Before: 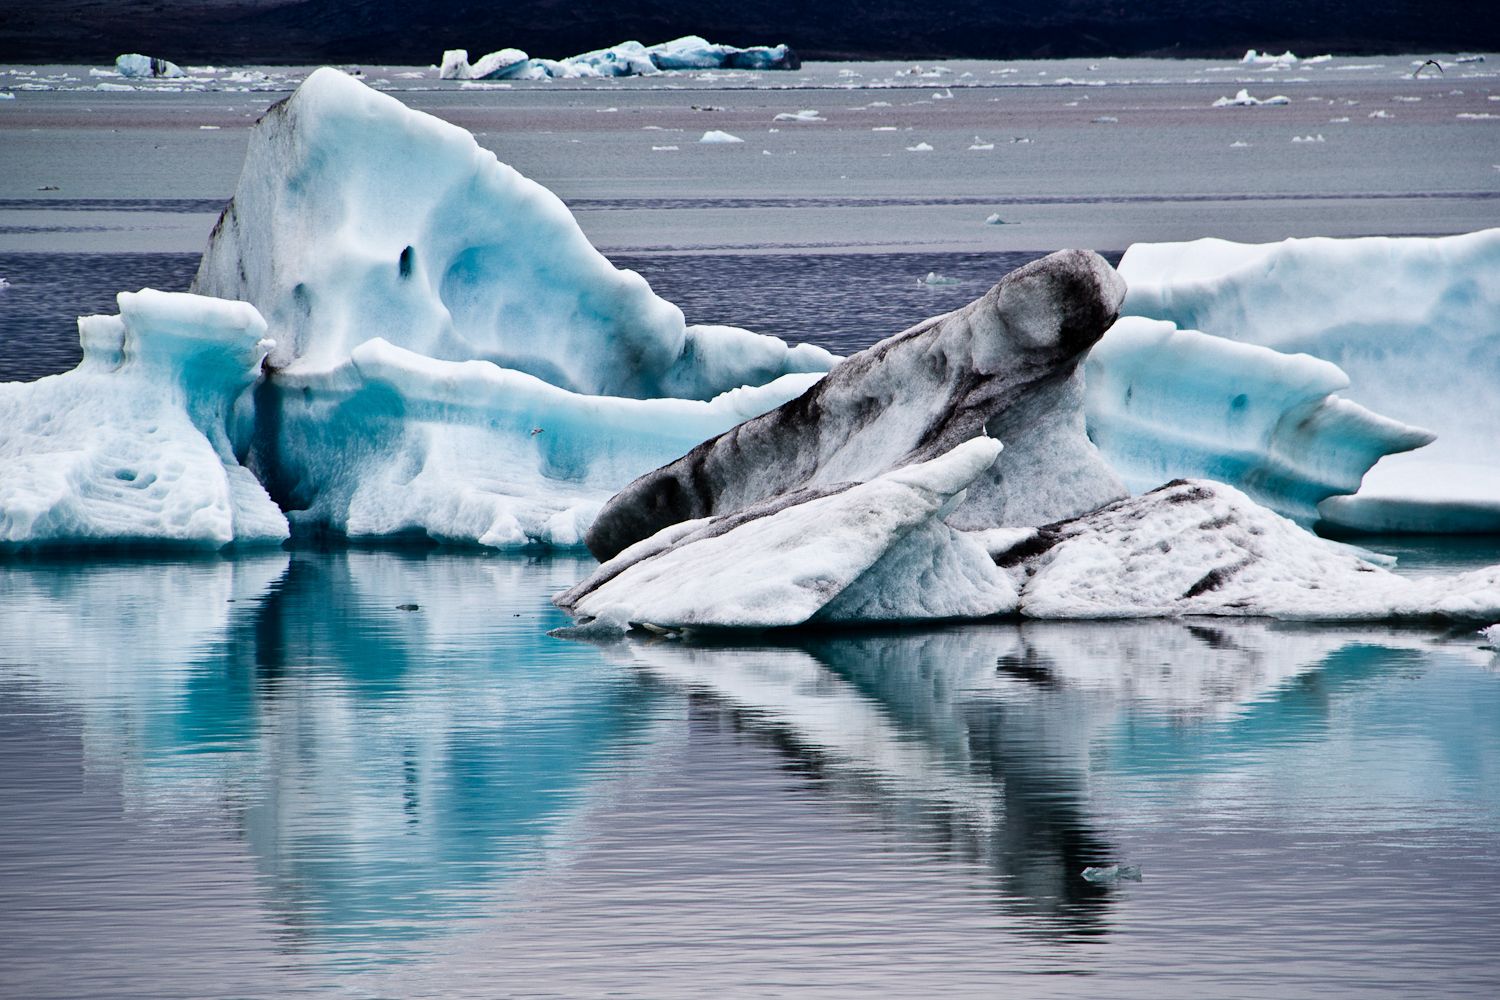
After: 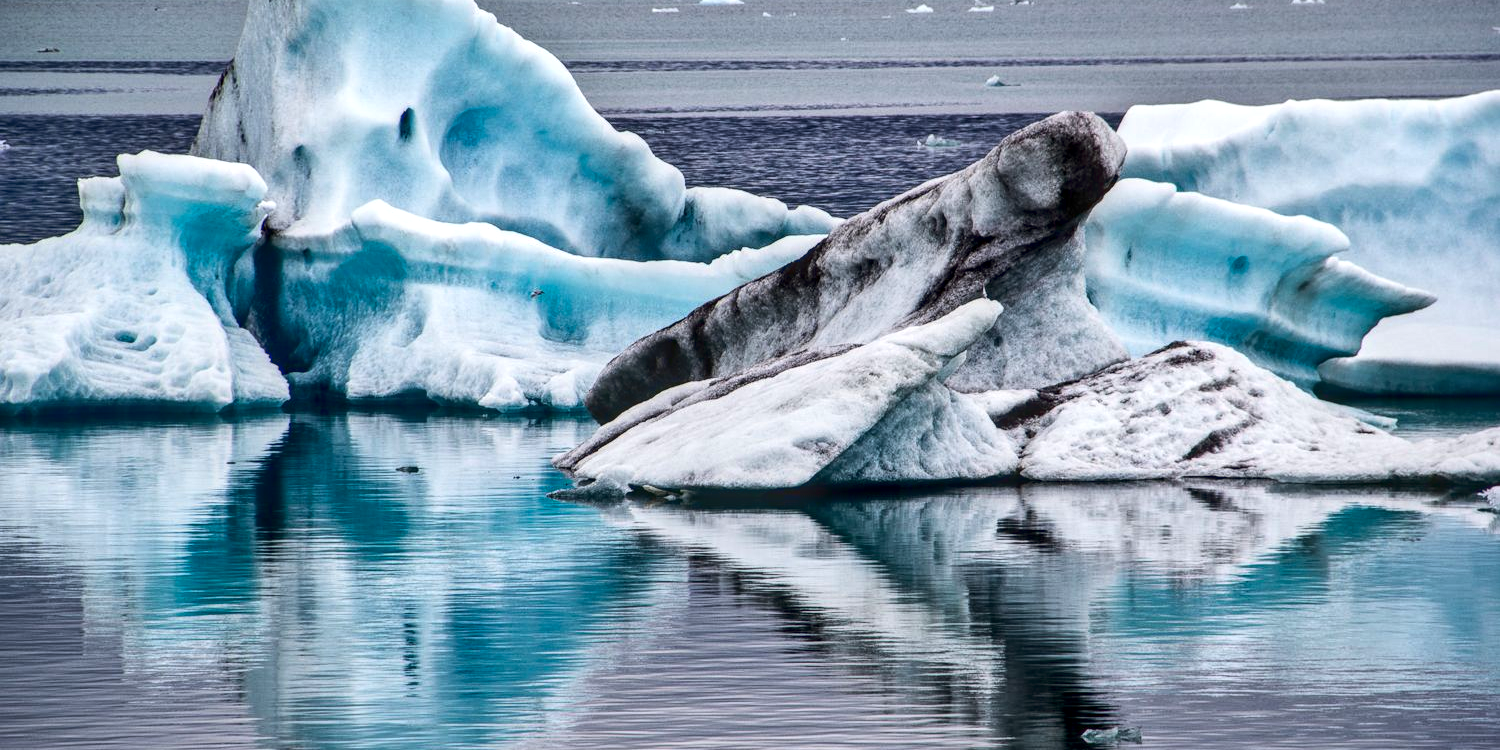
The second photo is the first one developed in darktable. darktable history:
contrast brightness saturation: contrast -0.02, brightness -0.01, saturation 0.03
crop: top 13.819%, bottom 11.169%
tone curve: curves: ch0 [(0, 0.032) (0.181, 0.156) (0.751, 0.829) (1, 1)], color space Lab, linked channels, preserve colors none
shadows and highlights: on, module defaults
local contrast: highlights 20%, detail 150%
